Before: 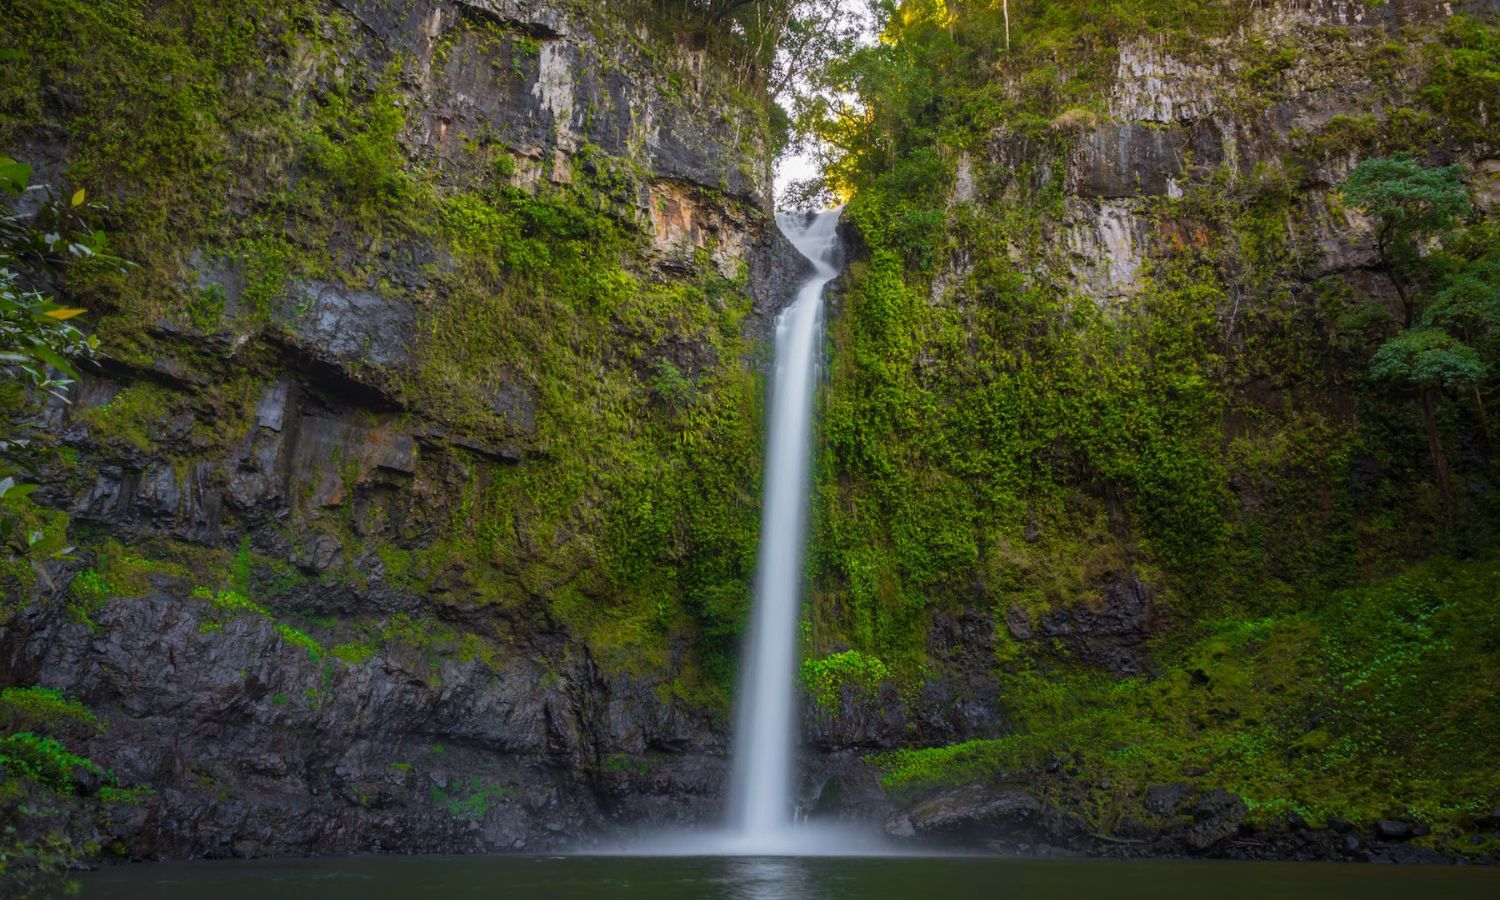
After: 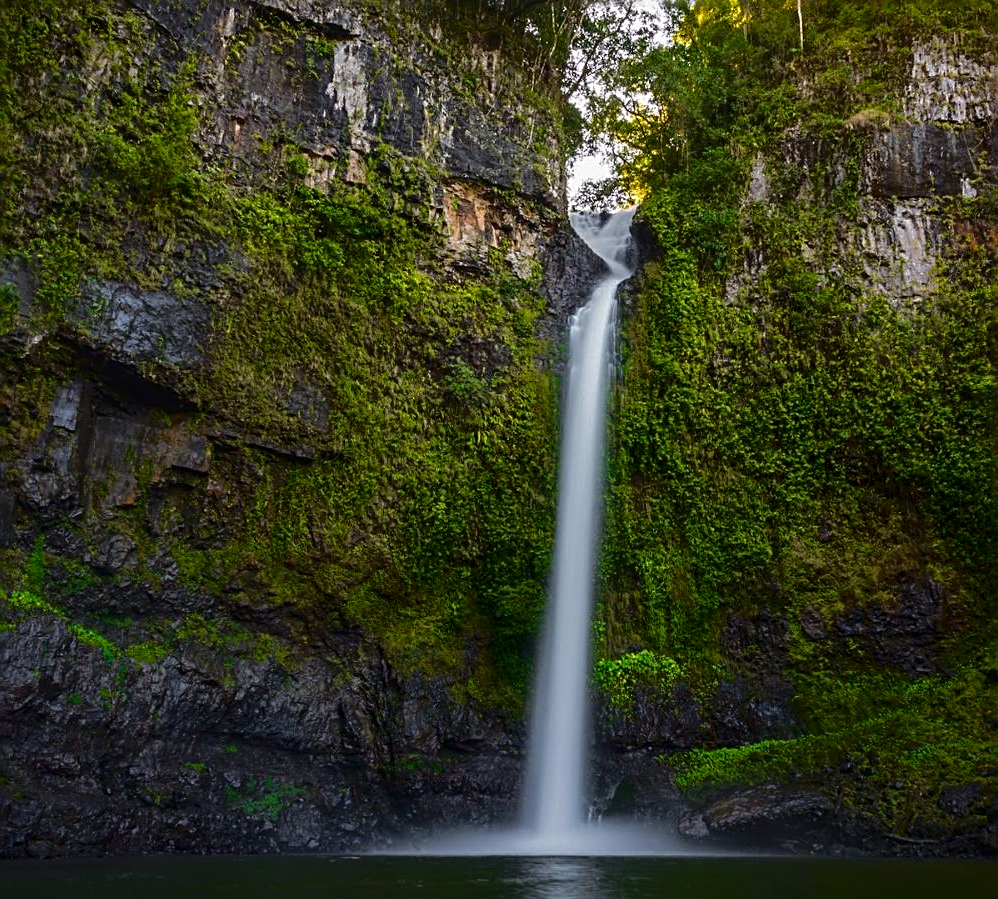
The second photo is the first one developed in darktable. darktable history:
sharpen: radius 2.63, amount 0.693
crop and rotate: left 13.757%, right 19.707%
tone curve: curves: ch0 [(0, 0) (0.224, 0.12) (0.375, 0.296) (0.528, 0.472) (0.681, 0.634) (0.8, 0.766) (0.873, 0.877) (1, 1)], color space Lab, independent channels
